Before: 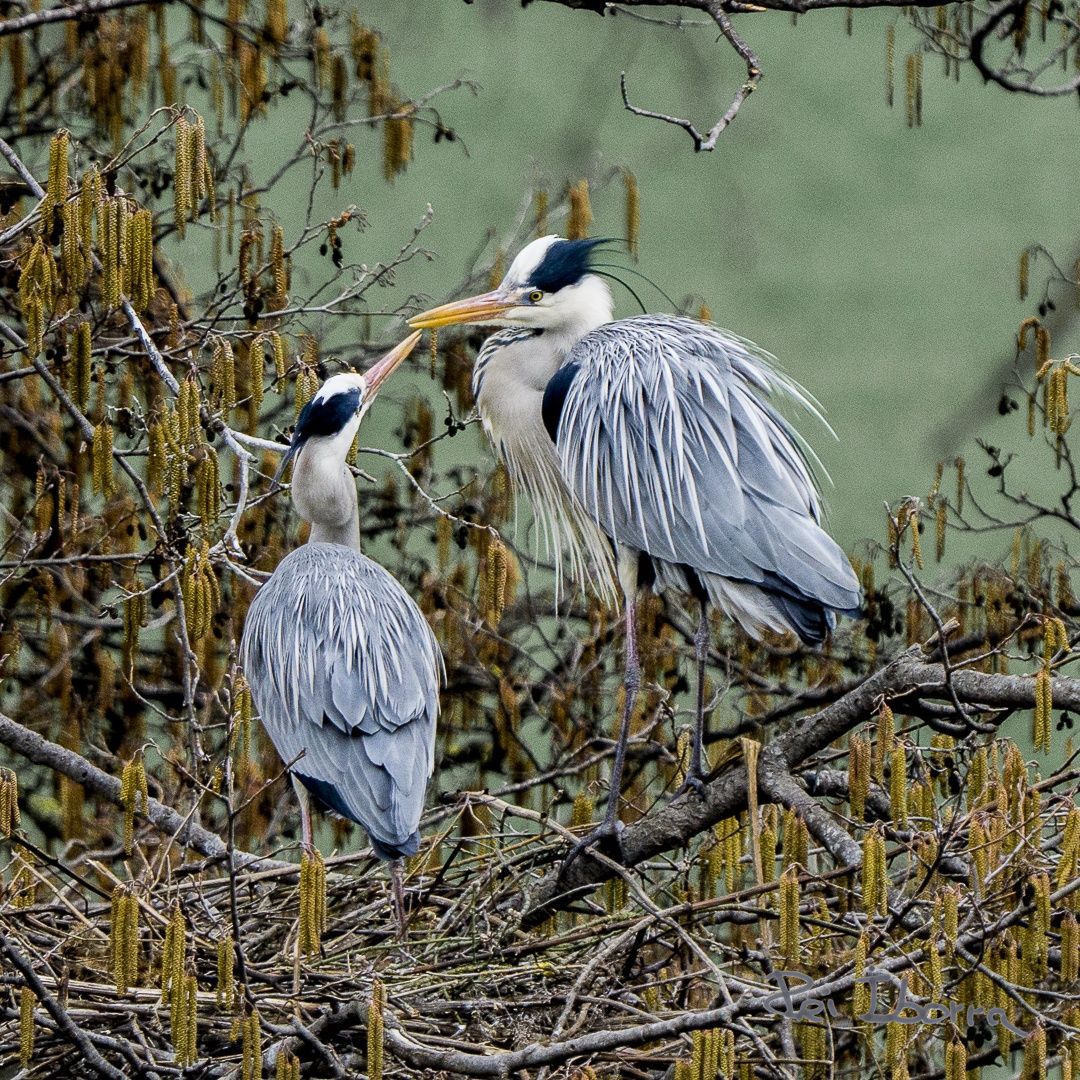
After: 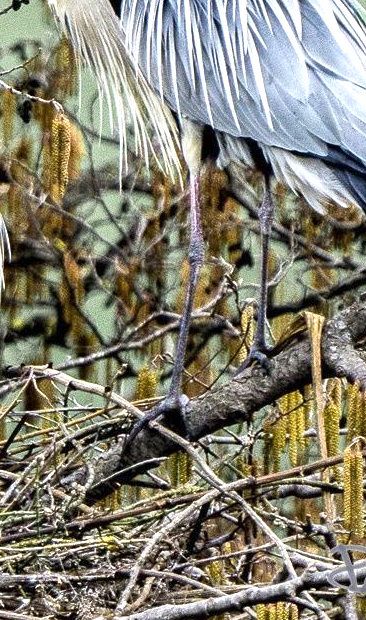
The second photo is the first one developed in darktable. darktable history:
exposure: exposure 0.947 EV, compensate highlight preservation false
crop: left 40.454%, top 39.472%, right 25.655%, bottom 3.083%
